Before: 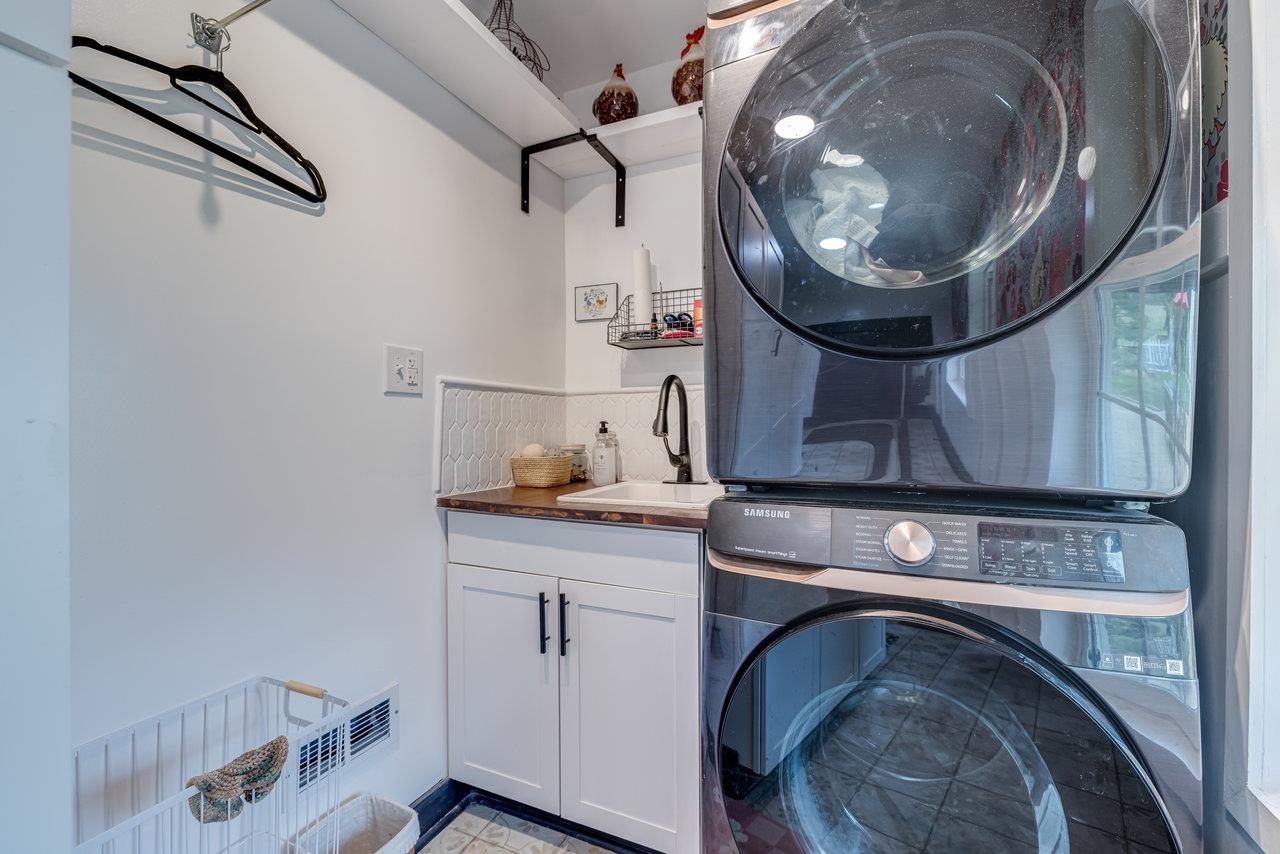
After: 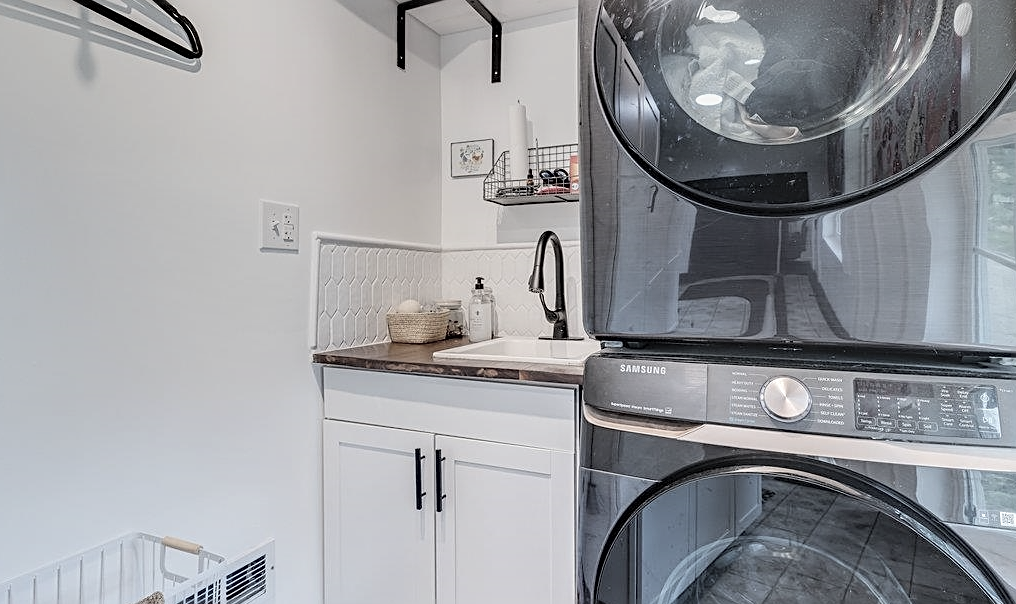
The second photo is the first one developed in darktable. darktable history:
crop: left 9.712%, top 16.928%, right 10.845%, bottom 12.332%
graduated density: rotation 5.63°, offset 76.9
contrast brightness saturation: brightness 0.18, saturation -0.5
sharpen: on, module defaults
tone equalizer: -8 EV -0.417 EV, -7 EV -0.389 EV, -6 EV -0.333 EV, -5 EV -0.222 EV, -3 EV 0.222 EV, -2 EV 0.333 EV, -1 EV 0.389 EV, +0 EV 0.417 EV, edges refinement/feathering 500, mask exposure compensation -1.57 EV, preserve details no
